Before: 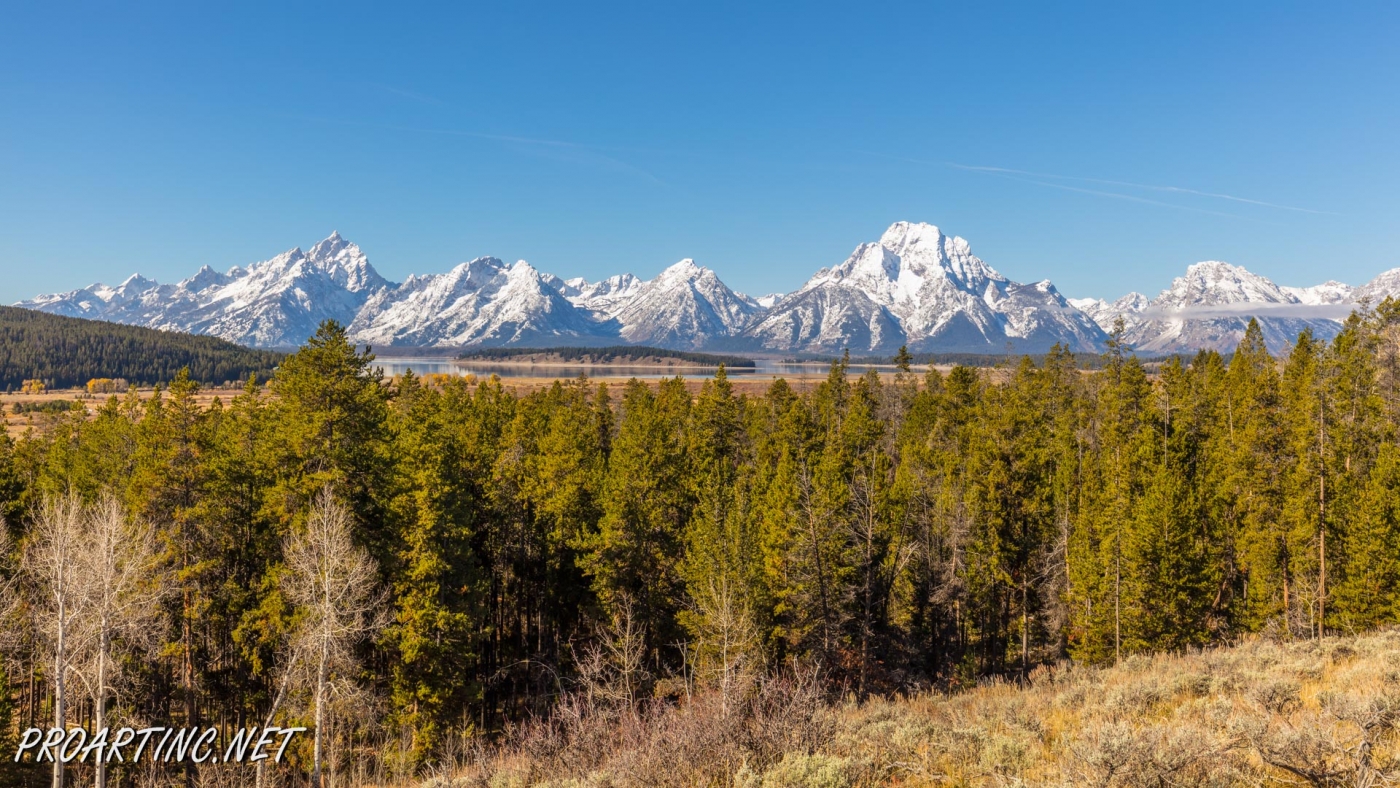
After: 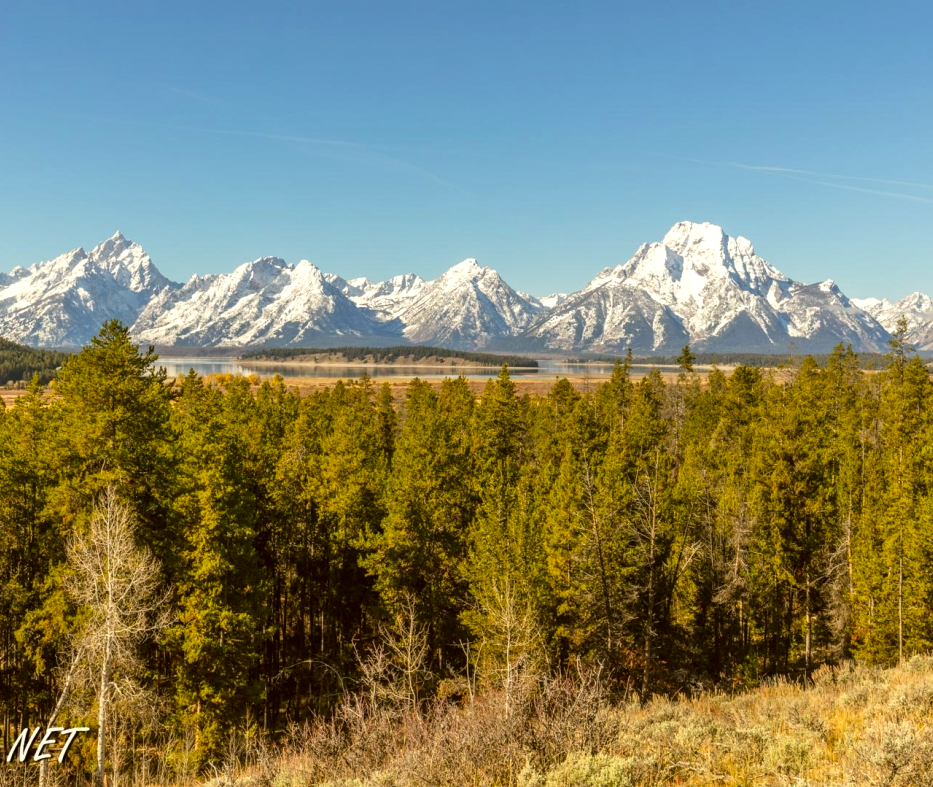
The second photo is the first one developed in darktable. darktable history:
exposure: exposure 0.29 EV, compensate highlight preservation false
color correction: highlights a* -1.43, highlights b* 10.12, shadows a* 0.395, shadows b* 19.35
crop and rotate: left 15.546%, right 17.787%
